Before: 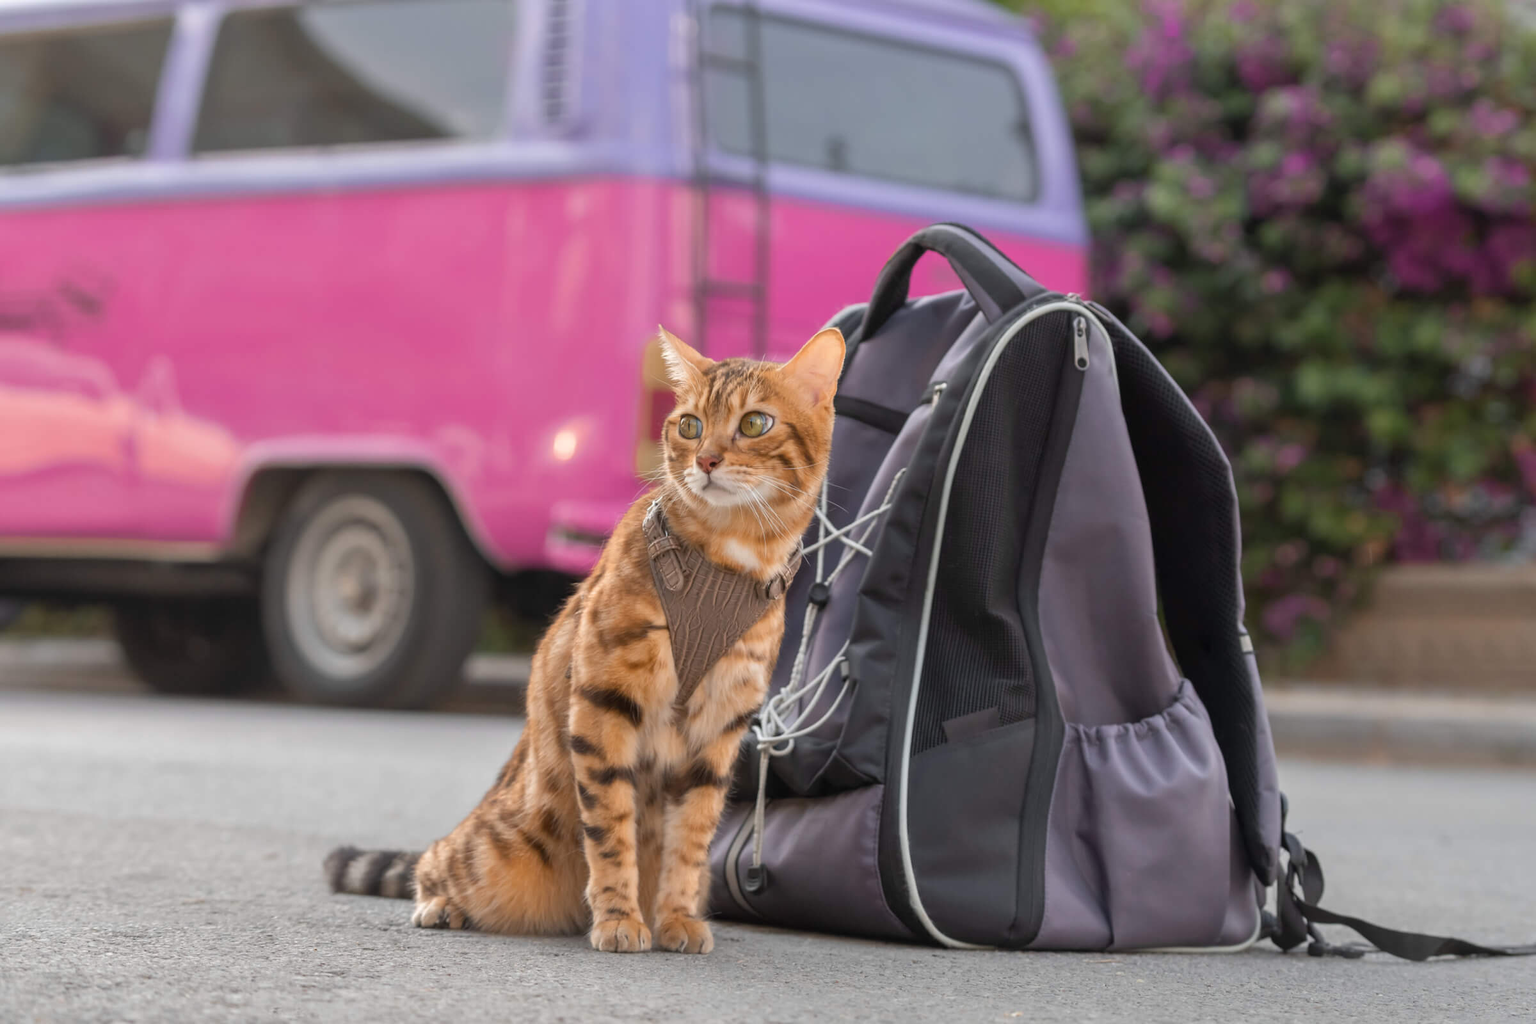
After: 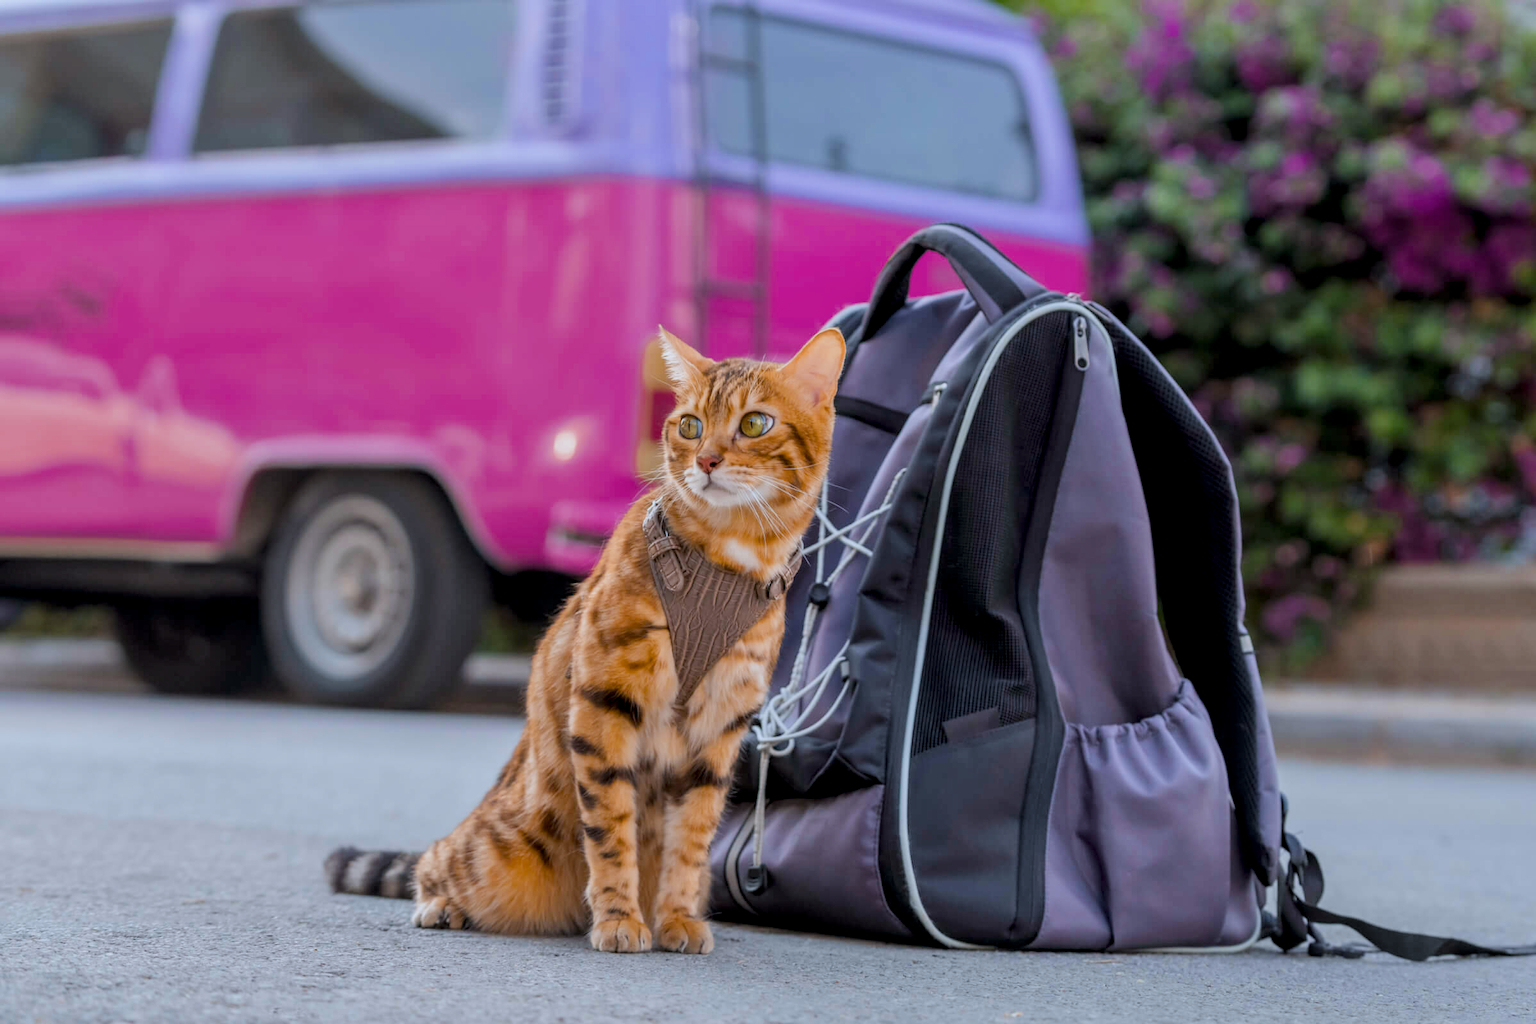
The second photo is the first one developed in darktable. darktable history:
color calibration "scene-referred default": x 0.367, y 0.376, temperature 4372.25 K
filmic rgb "scene-referred default": black relative exposure -7.65 EV, white relative exposure 4.56 EV, hardness 3.61
local contrast: detail 130%
color balance rgb: linear chroma grading › global chroma 15%, perceptual saturation grading › global saturation 30%
color zones: curves: ch0 [(0.068, 0.464) (0.25, 0.5) (0.48, 0.508) (0.75, 0.536) (0.886, 0.476) (0.967, 0.456)]; ch1 [(0.066, 0.456) (0.25, 0.5) (0.616, 0.508) (0.746, 0.56) (0.934, 0.444)]
